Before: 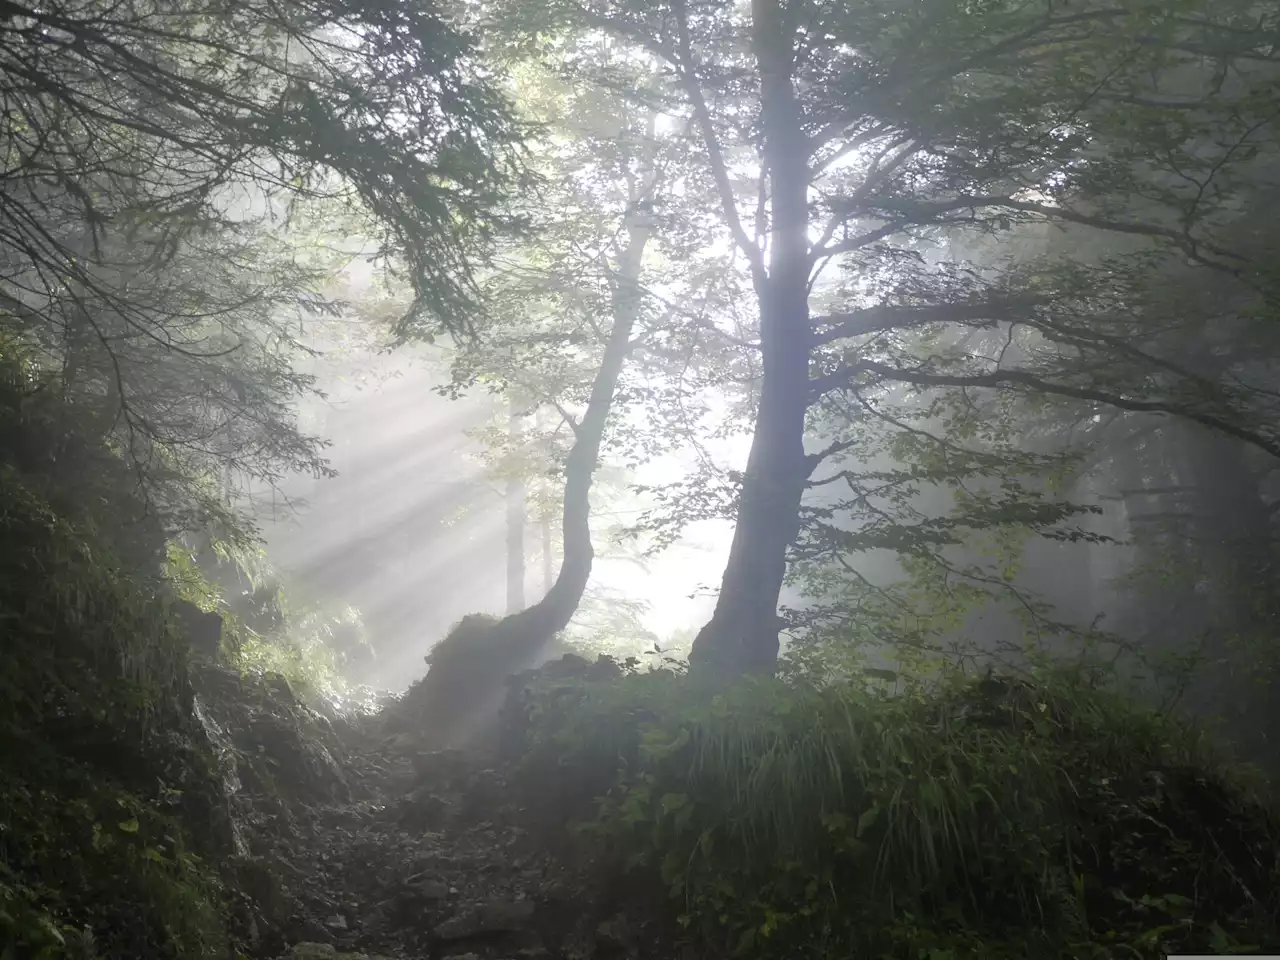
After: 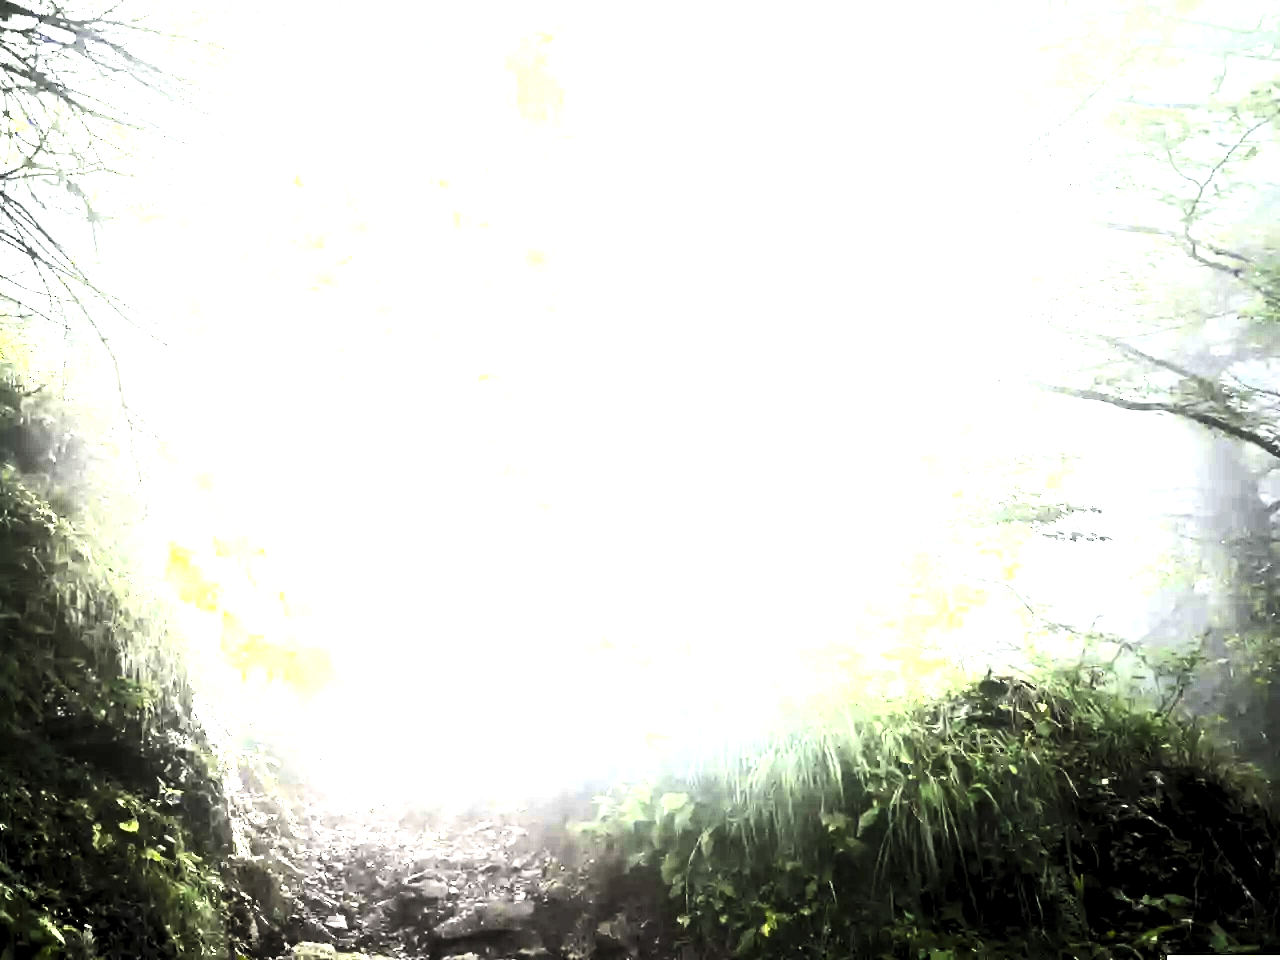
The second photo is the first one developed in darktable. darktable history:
contrast brightness saturation: contrast 0.836, brightness 0.586, saturation 0.58
levels: levels [0.182, 0.542, 0.902]
exposure: black level correction 0, exposure 2.16 EV, compensate exposure bias true
